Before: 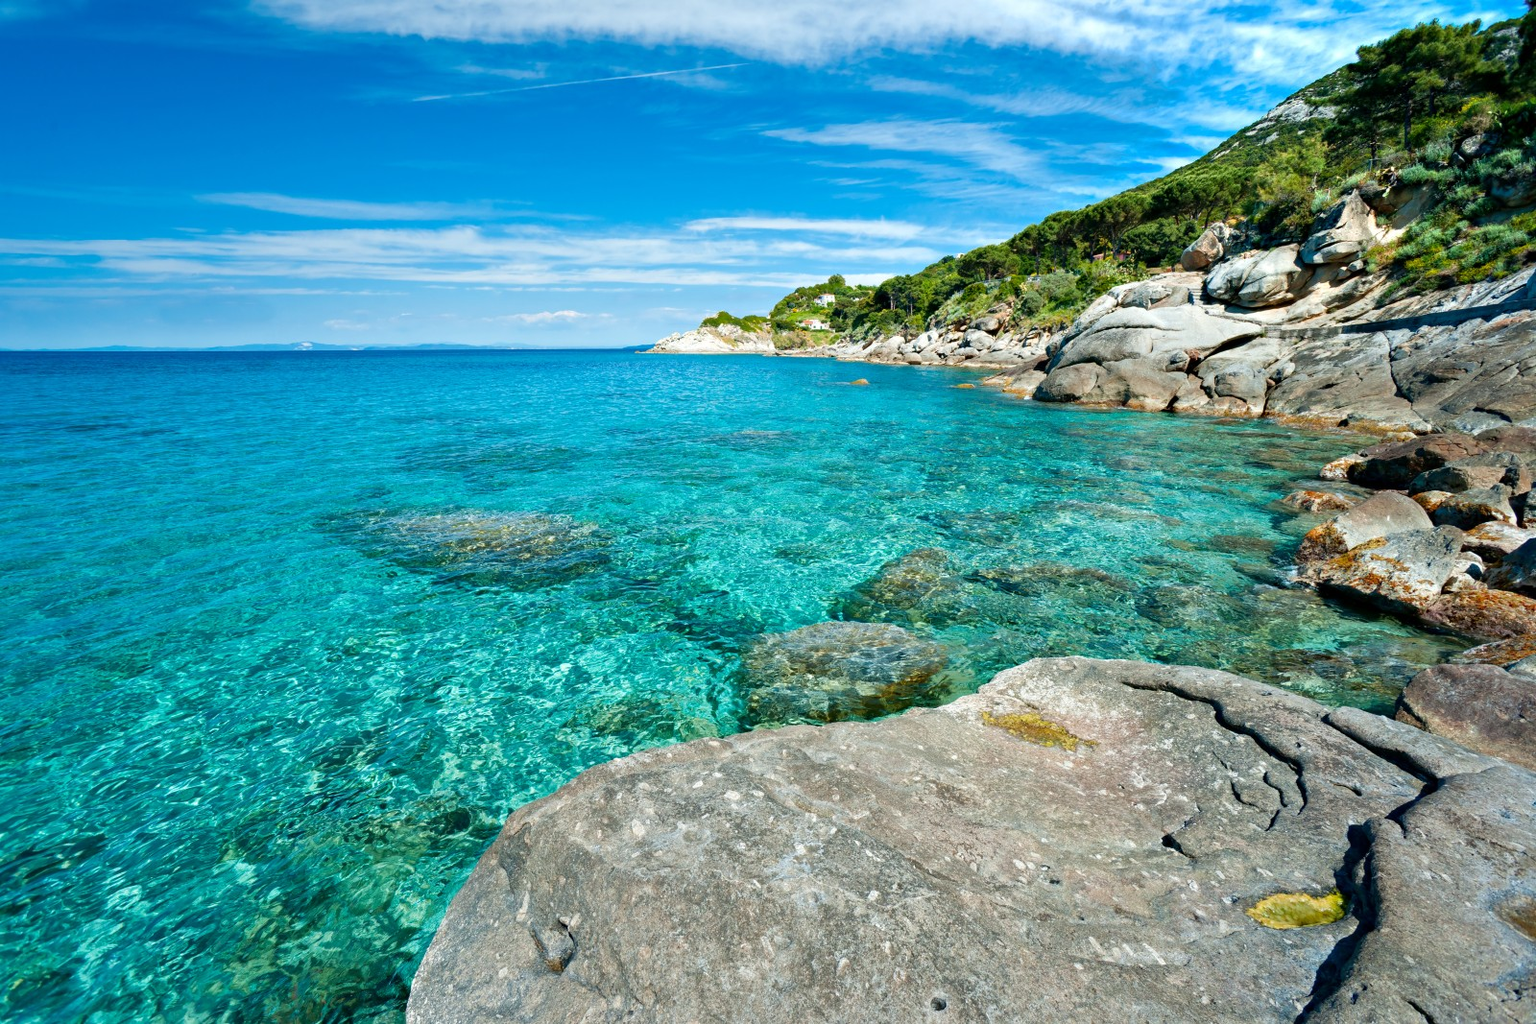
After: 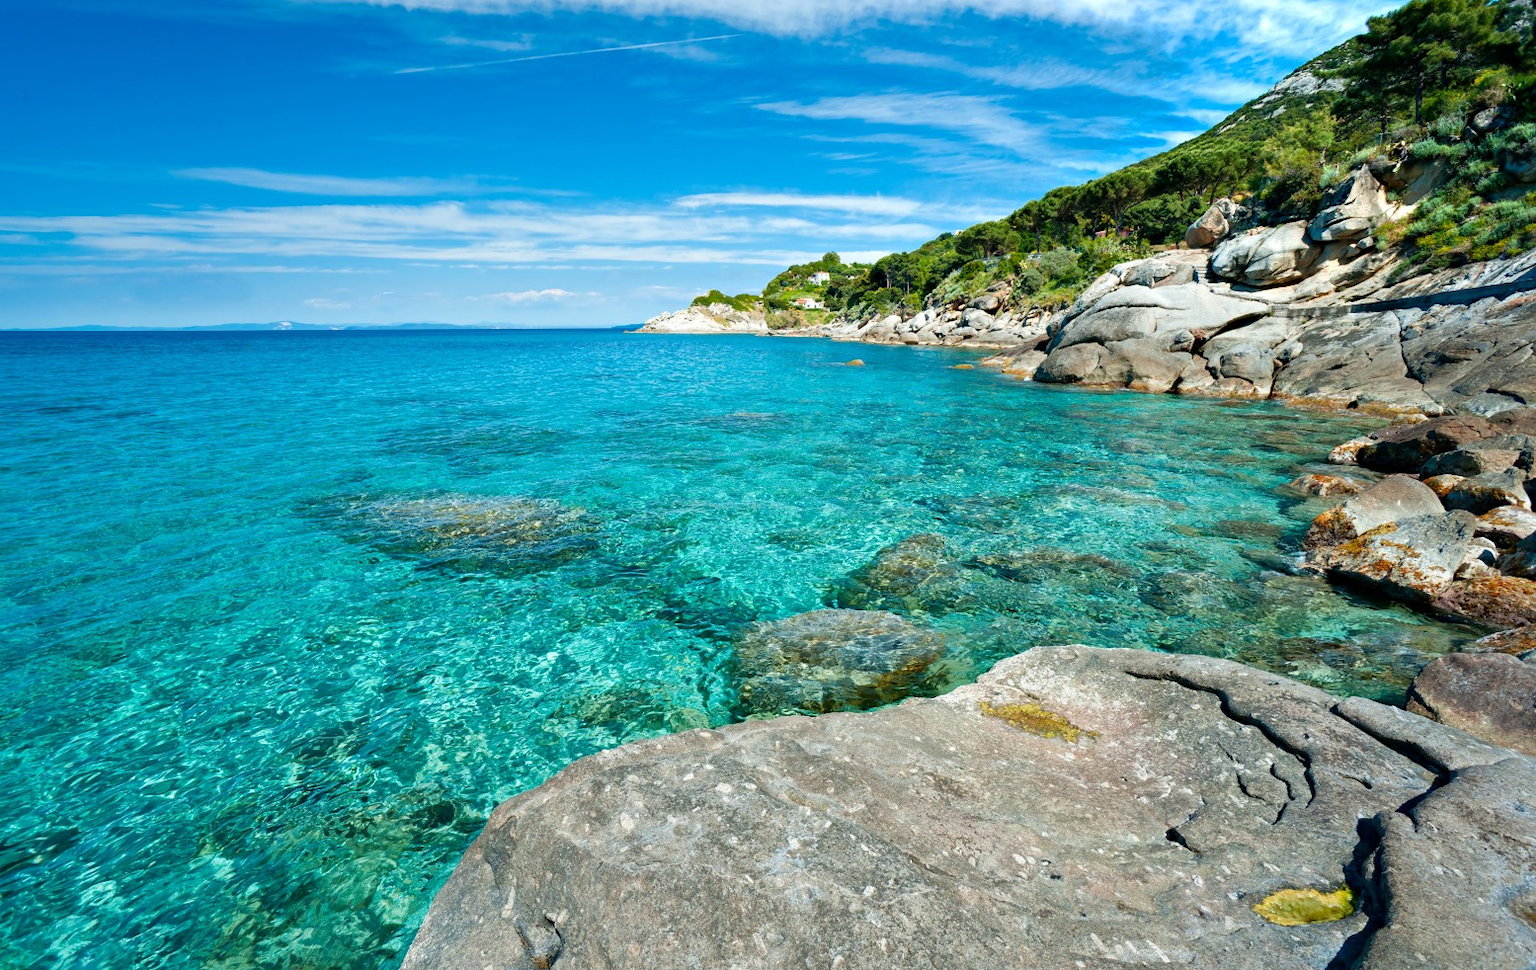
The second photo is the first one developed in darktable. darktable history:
crop: left 1.892%, top 2.972%, right 0.869%, bottom 4.883%
